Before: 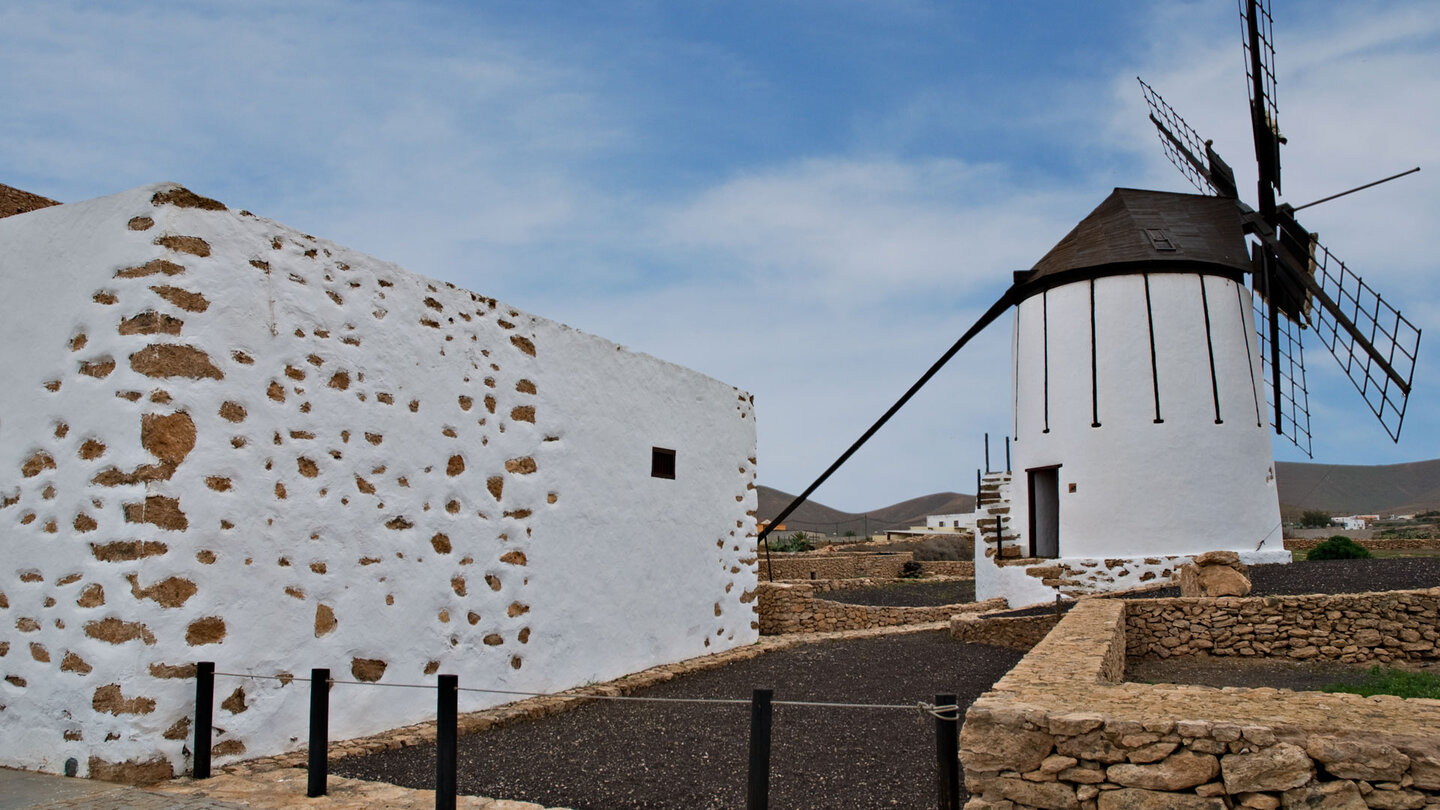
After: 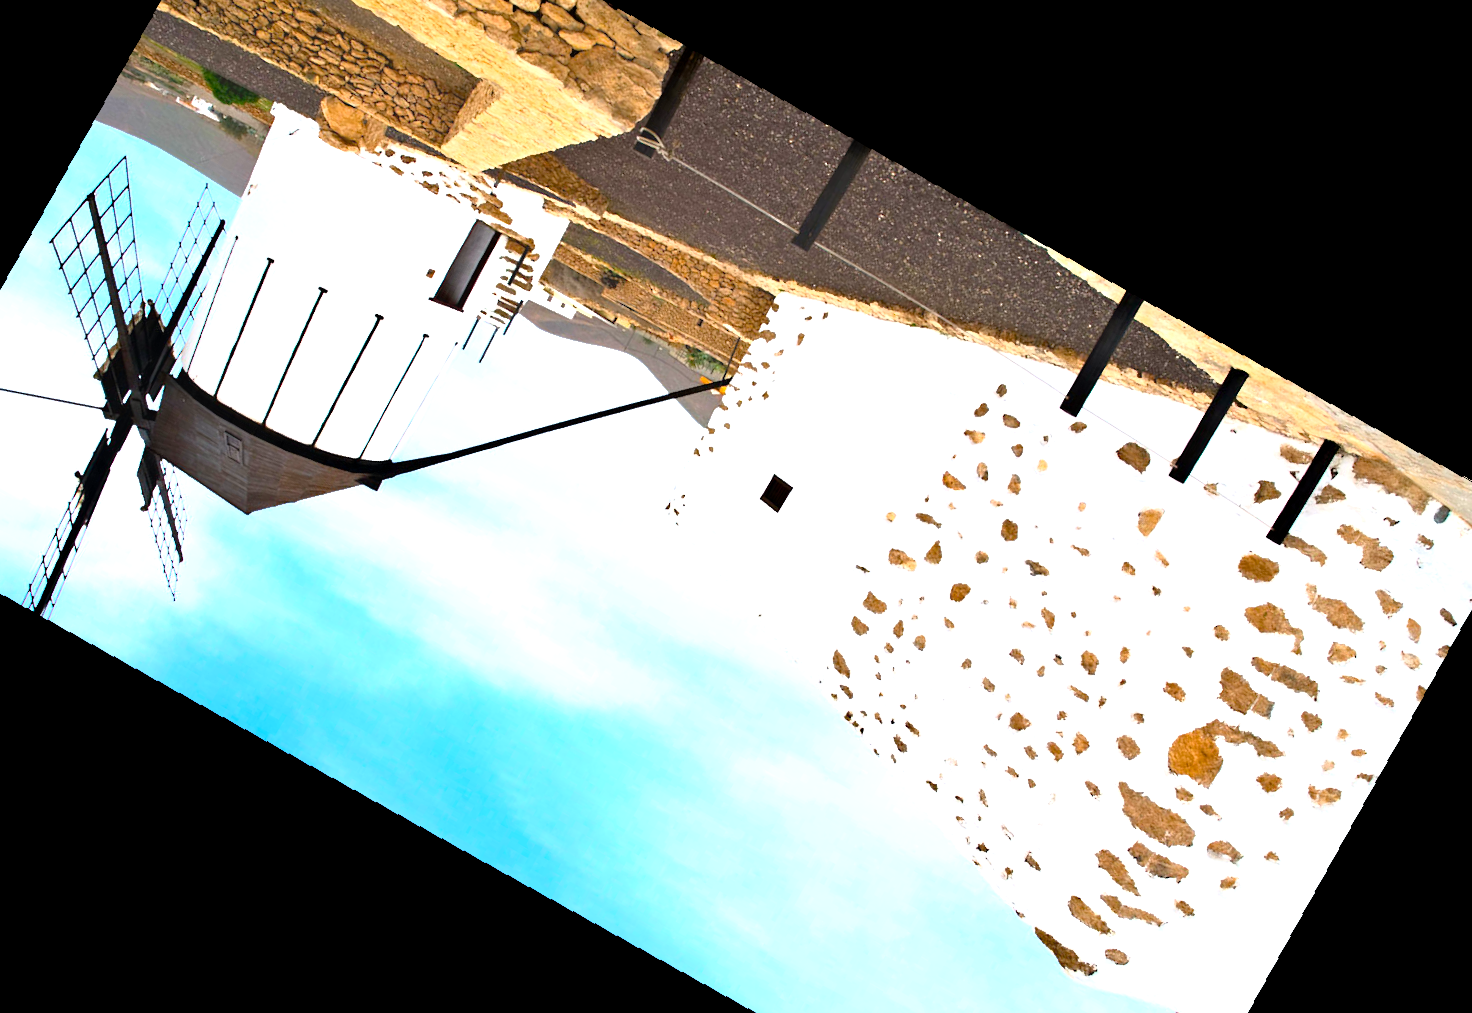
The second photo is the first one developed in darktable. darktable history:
crop and rotate: angle 148.68°, left 9.111%, top 15.603%, right 4.588%, bottom 17.041%
rgb levels: preserve colors max RGB
rotate and perspective: rotation -2.29°, automatic cropping off
color balance rgb: linear chroma grading › global chroma 15%, perceptual saturation grading › global saturation 30%
exposure: black level correction 0.001, exposure 1.719 EV, compensate exposure bias true, compensate highlight preservation false
contrast equalizer: octaves 7, y [[0.6 ×6], [0.55 ×6], [0 ×6], [0 ×6], [0 ×6]], mix -1
rgb curve: curves: ch0 [(0, 0) (0.078, 0.051) (0.929, 0.956) (1, 1)], compensate middle gray true
